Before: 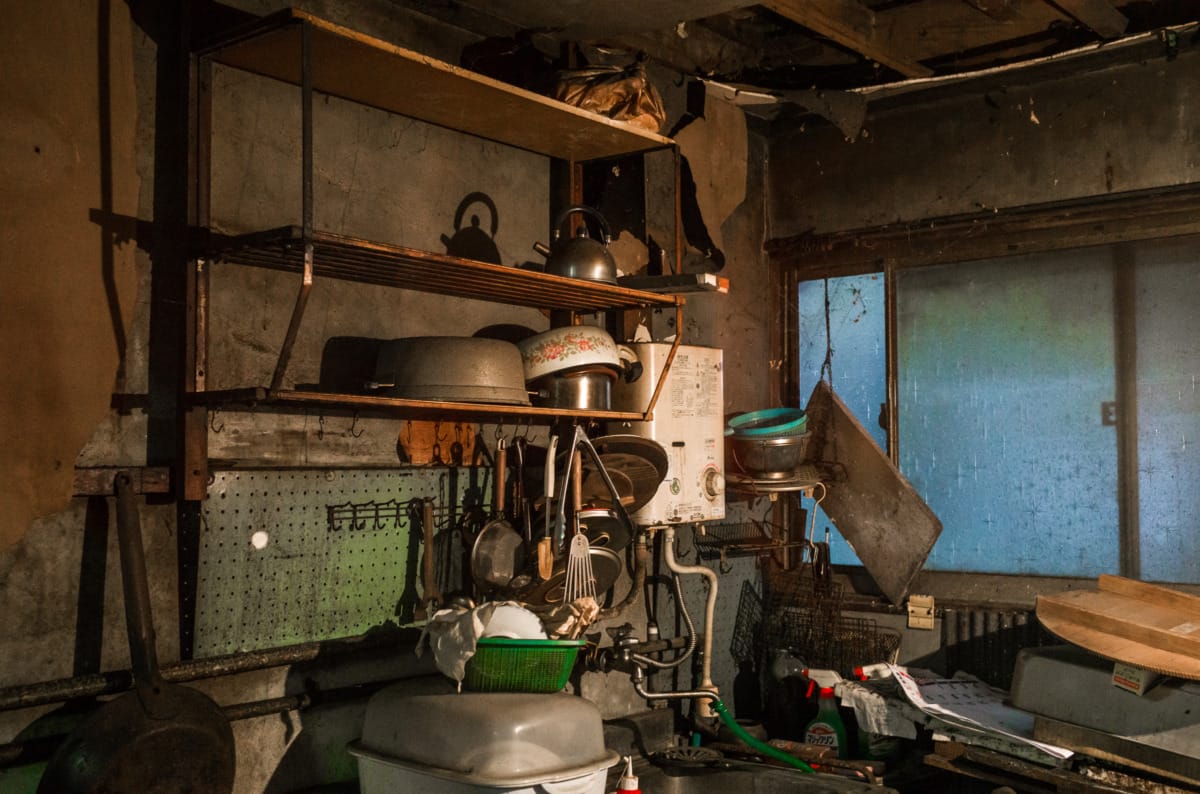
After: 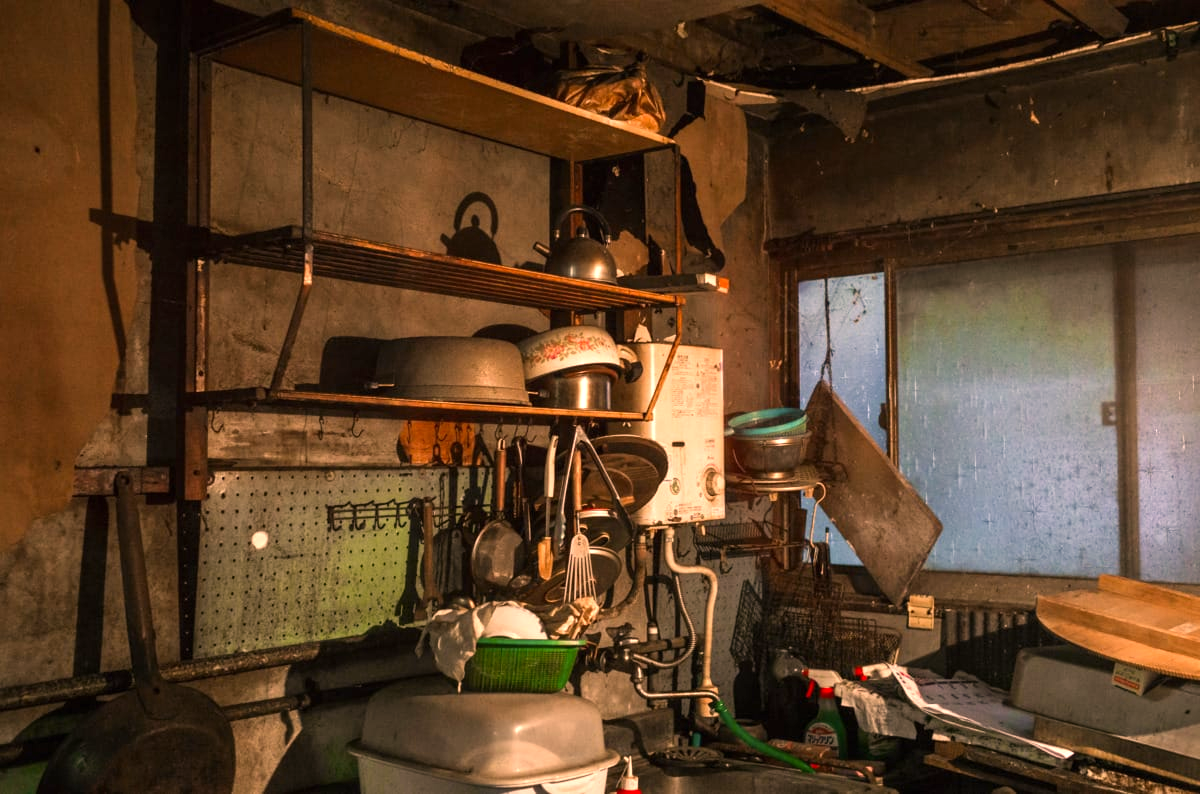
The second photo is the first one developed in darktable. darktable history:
exposure: black level correction 0, exposure 0.5 EV, compensate exposure bias true, compensate highlight preservation false
color correction: highlights a* 17.88, highlights b* 18.79
